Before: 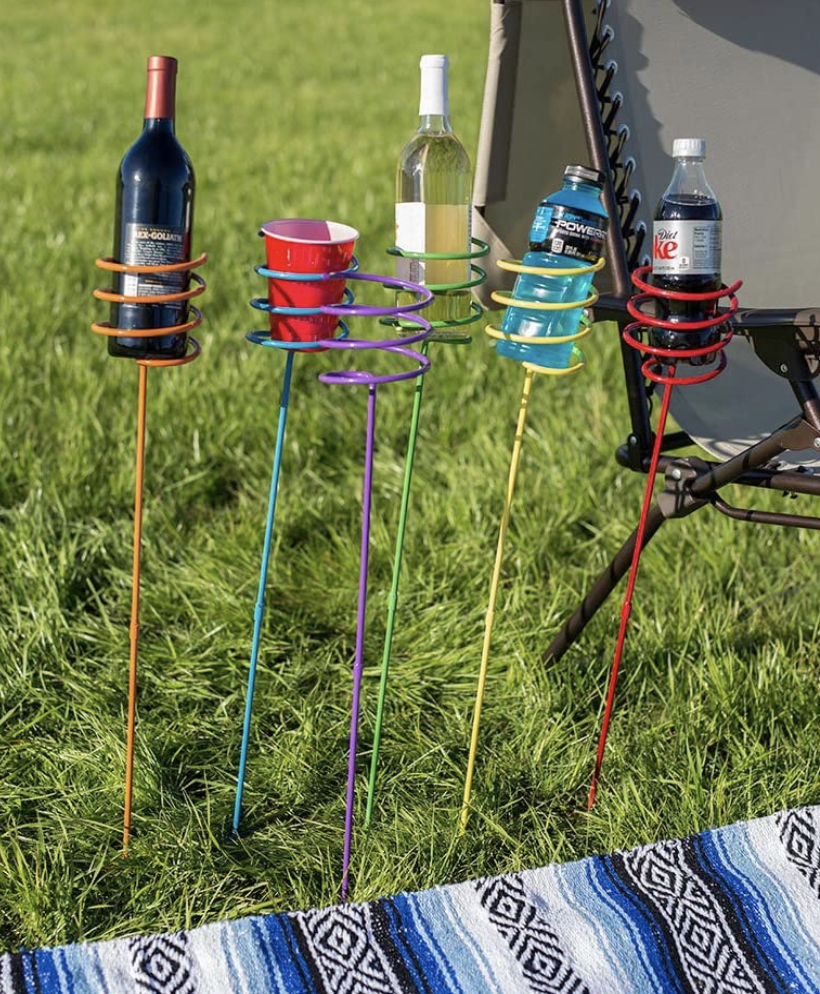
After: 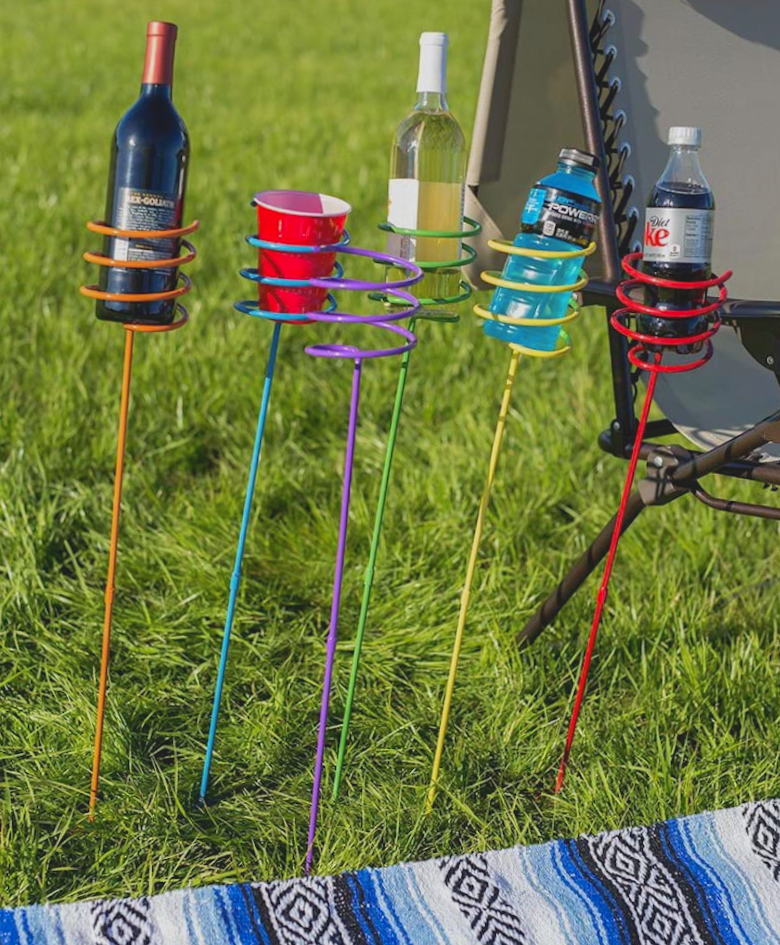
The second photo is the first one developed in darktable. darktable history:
crop and rotate: angle -2.47°
contrast brightness saturation: contrast -0.194, saturation 0.185
